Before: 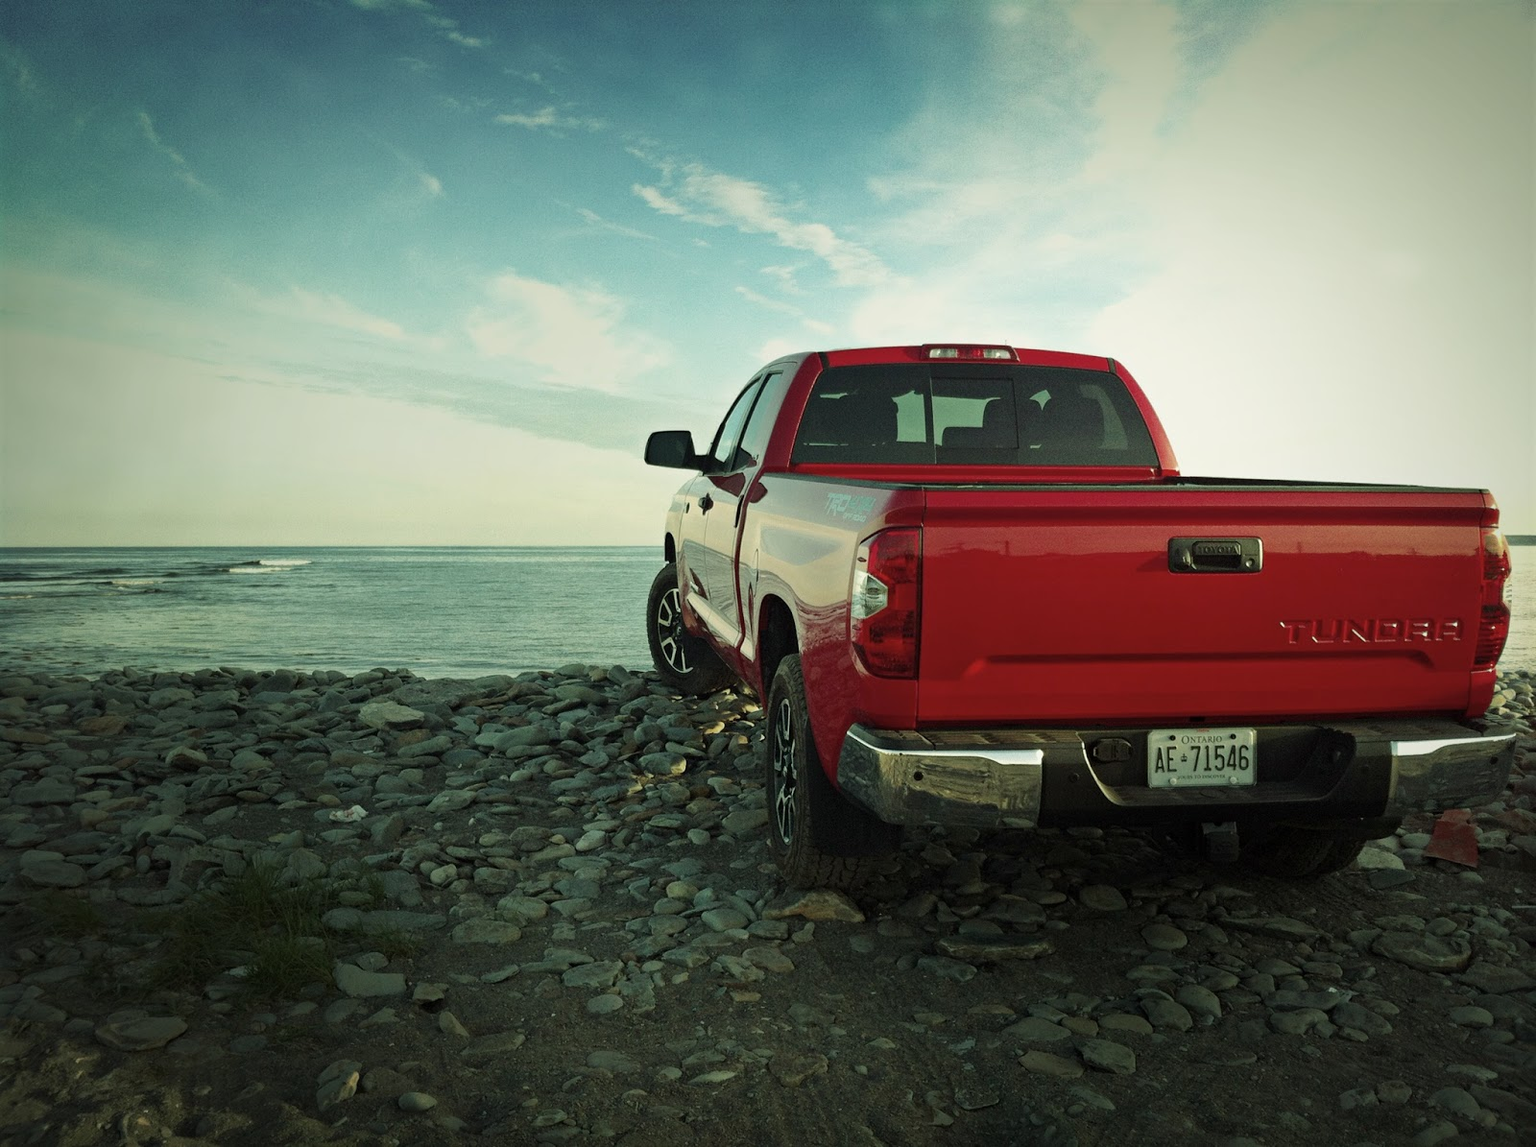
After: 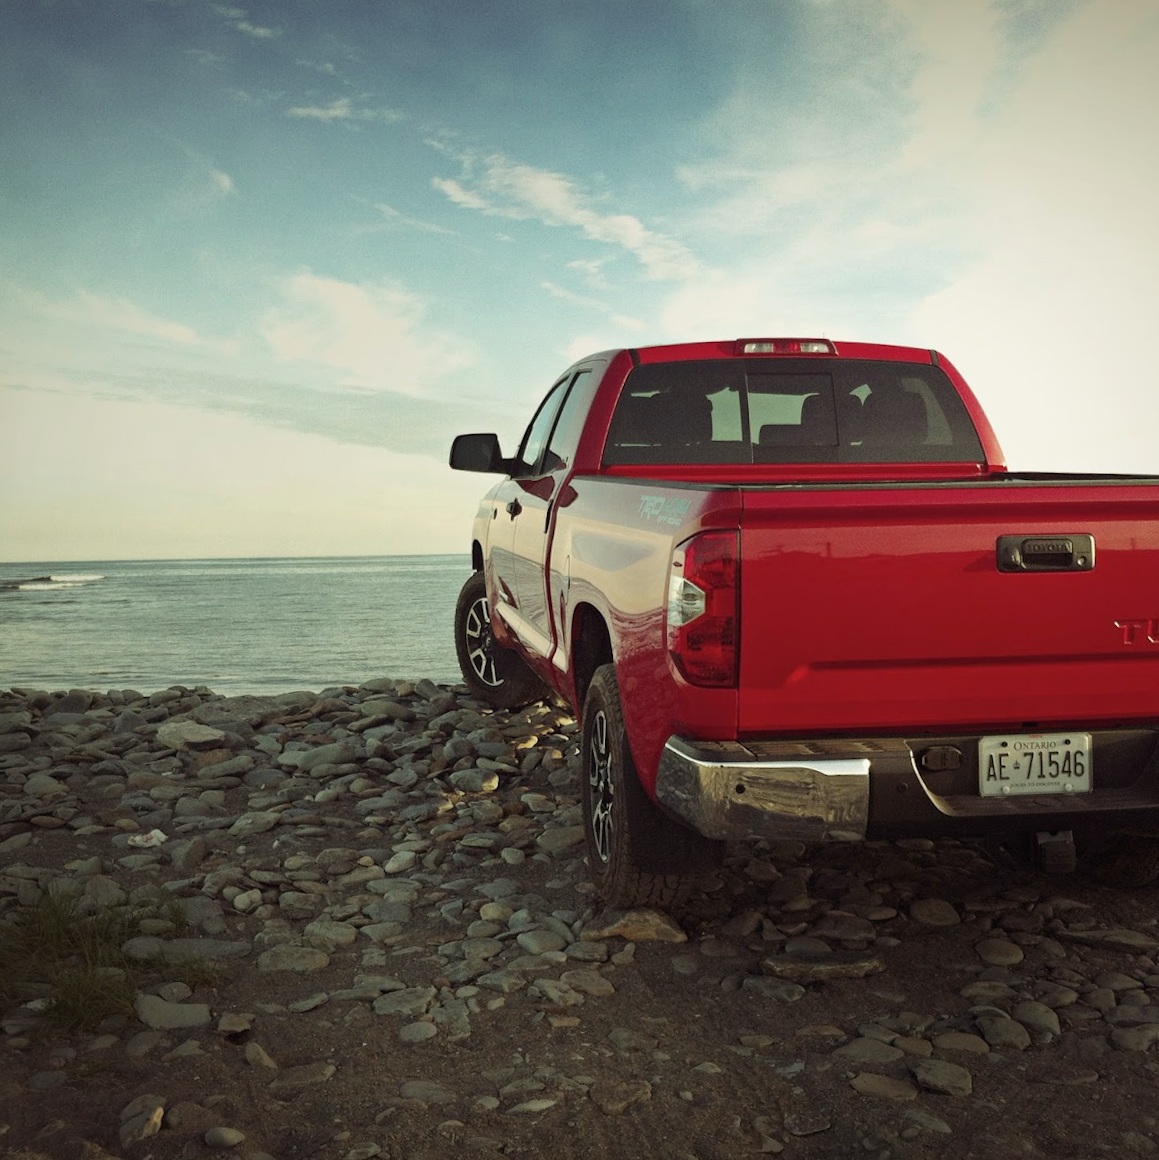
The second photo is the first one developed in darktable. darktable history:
color balance: mode lift, gamma, gain (sRGB), lift [1, 1, 1.022, 1.026]
rotate and perspective: rotation -1°, crop left 0.011, crop right 0.989, crop top 0.025, crop bottom 0.975
rgb levels: mode RGB, independent channels, levels [[0, 0.474, 1], [0, 0.5, 1], [0, 0.5, 1]]
crop: left 13.443%, right 13.31%
